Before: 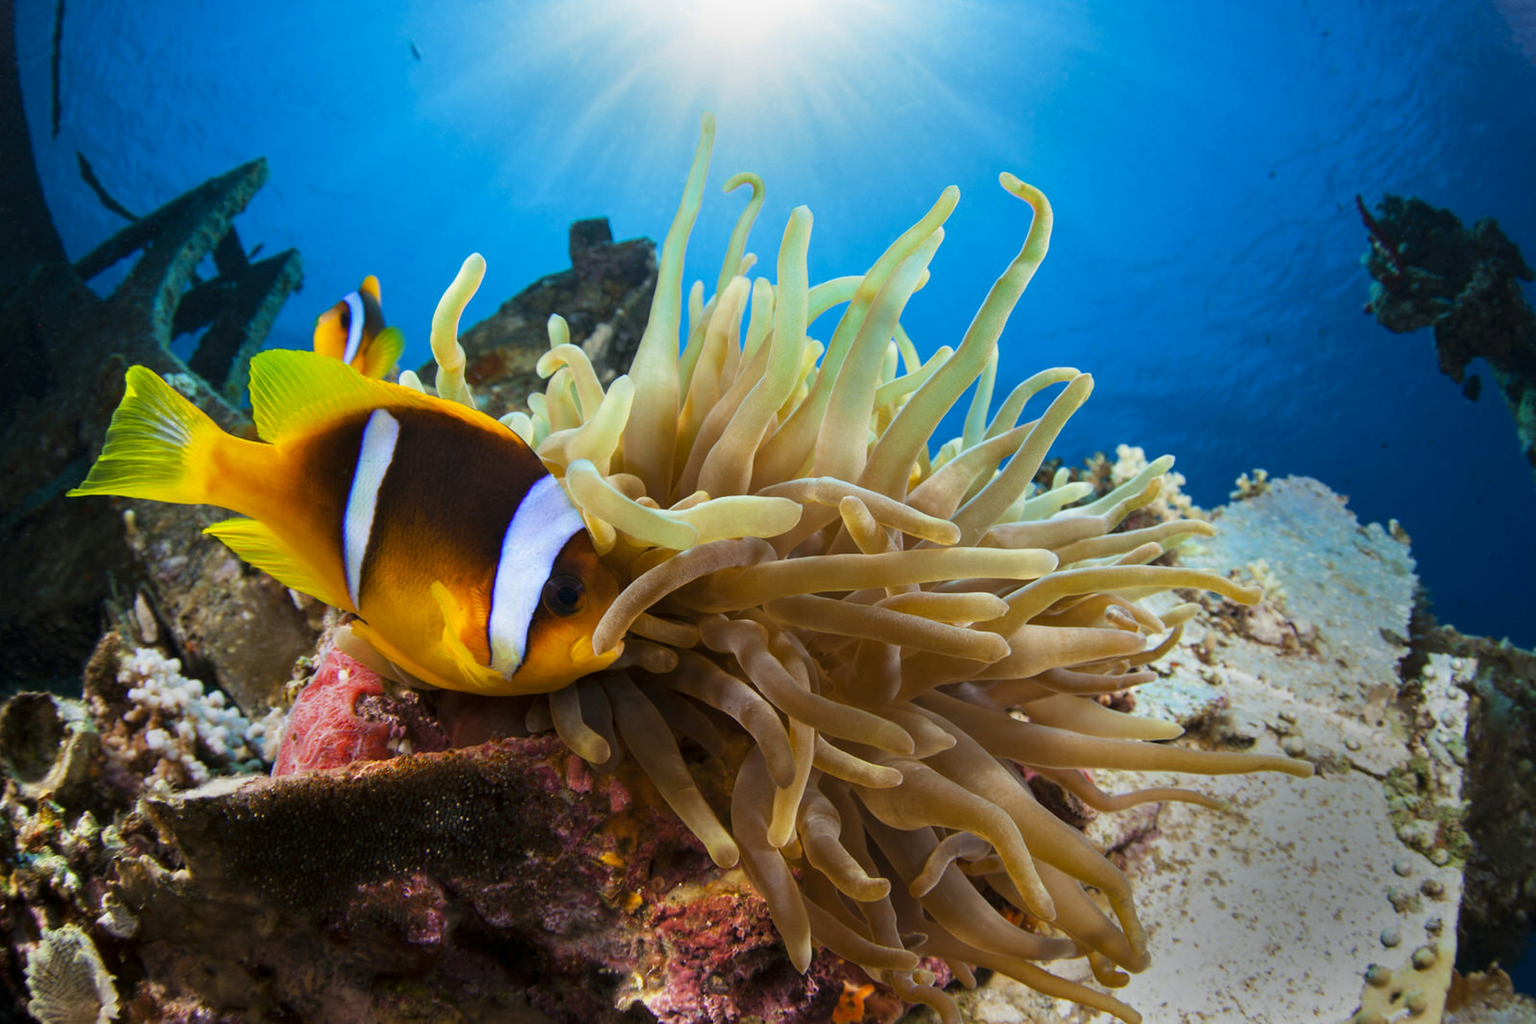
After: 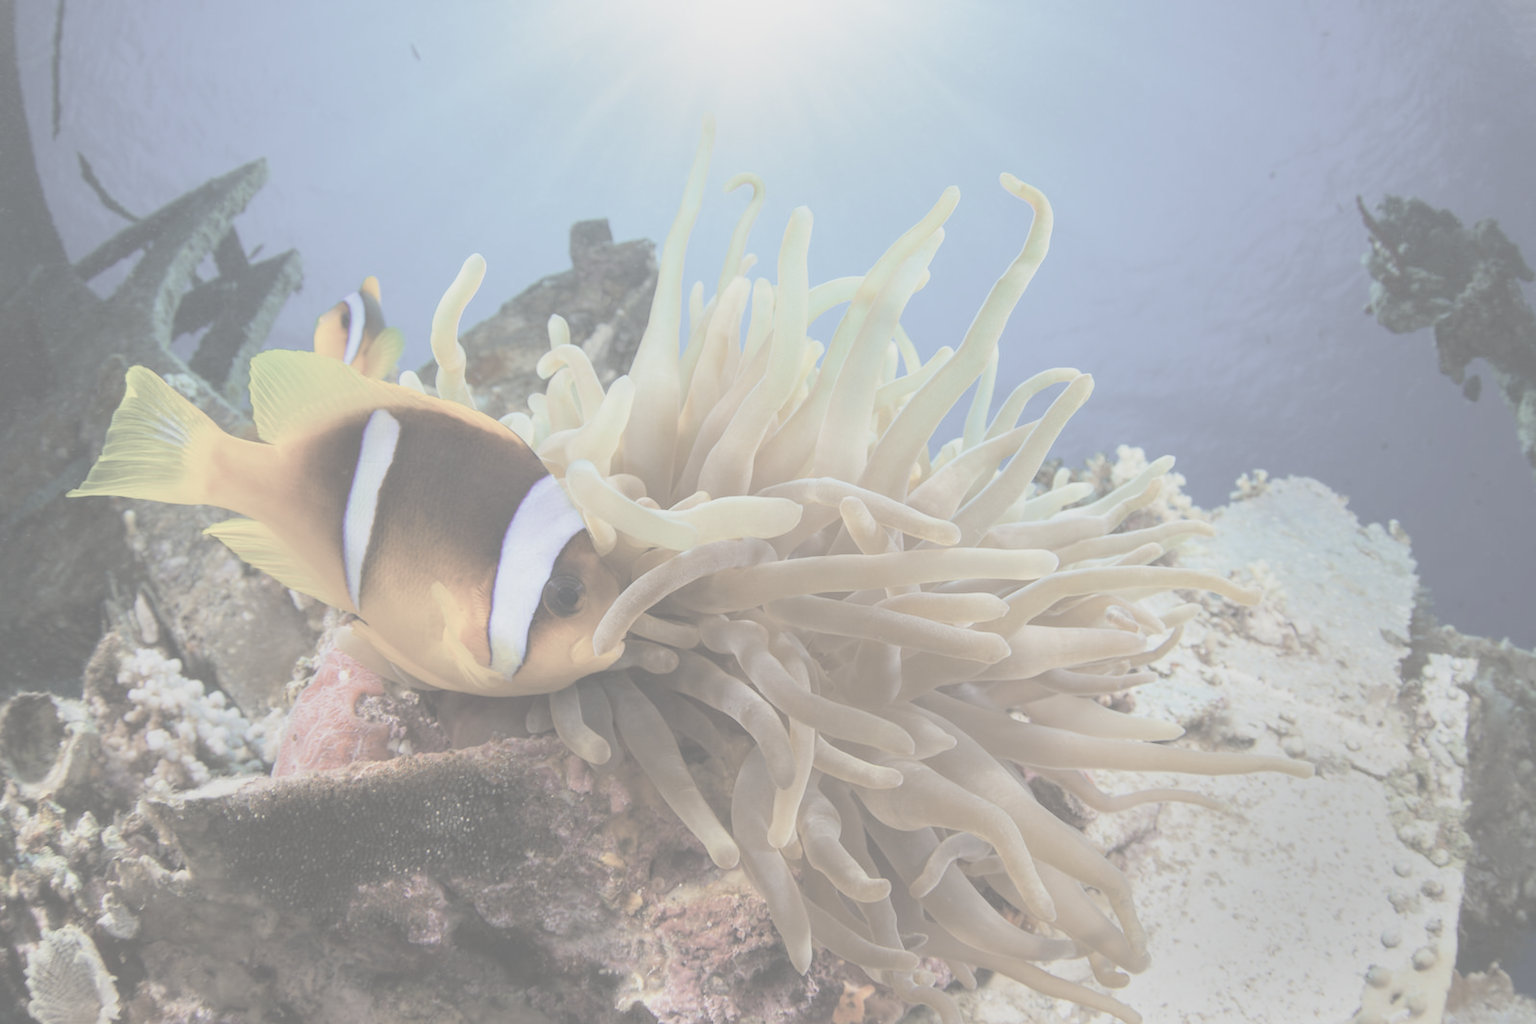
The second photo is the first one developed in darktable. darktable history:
contrast brightness saturation: contrast -0.304, brightness 0.755, saturation -0.765
contrast equalizer: y [[0.6 ×6], [0.55 ×6], [0 ×6], [0 ×6], [0 ×6]], mix -0.204
